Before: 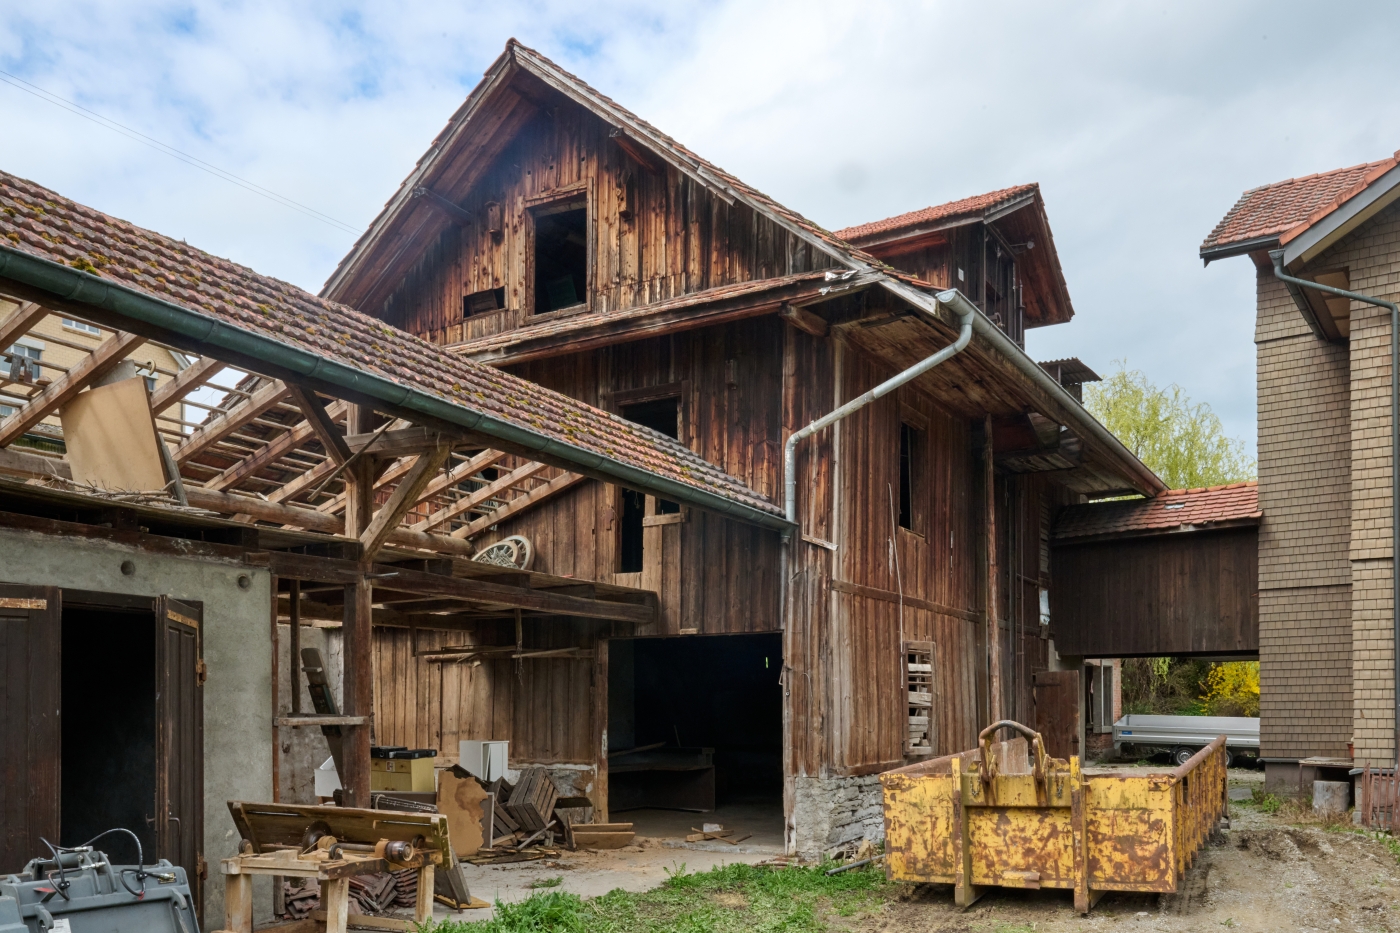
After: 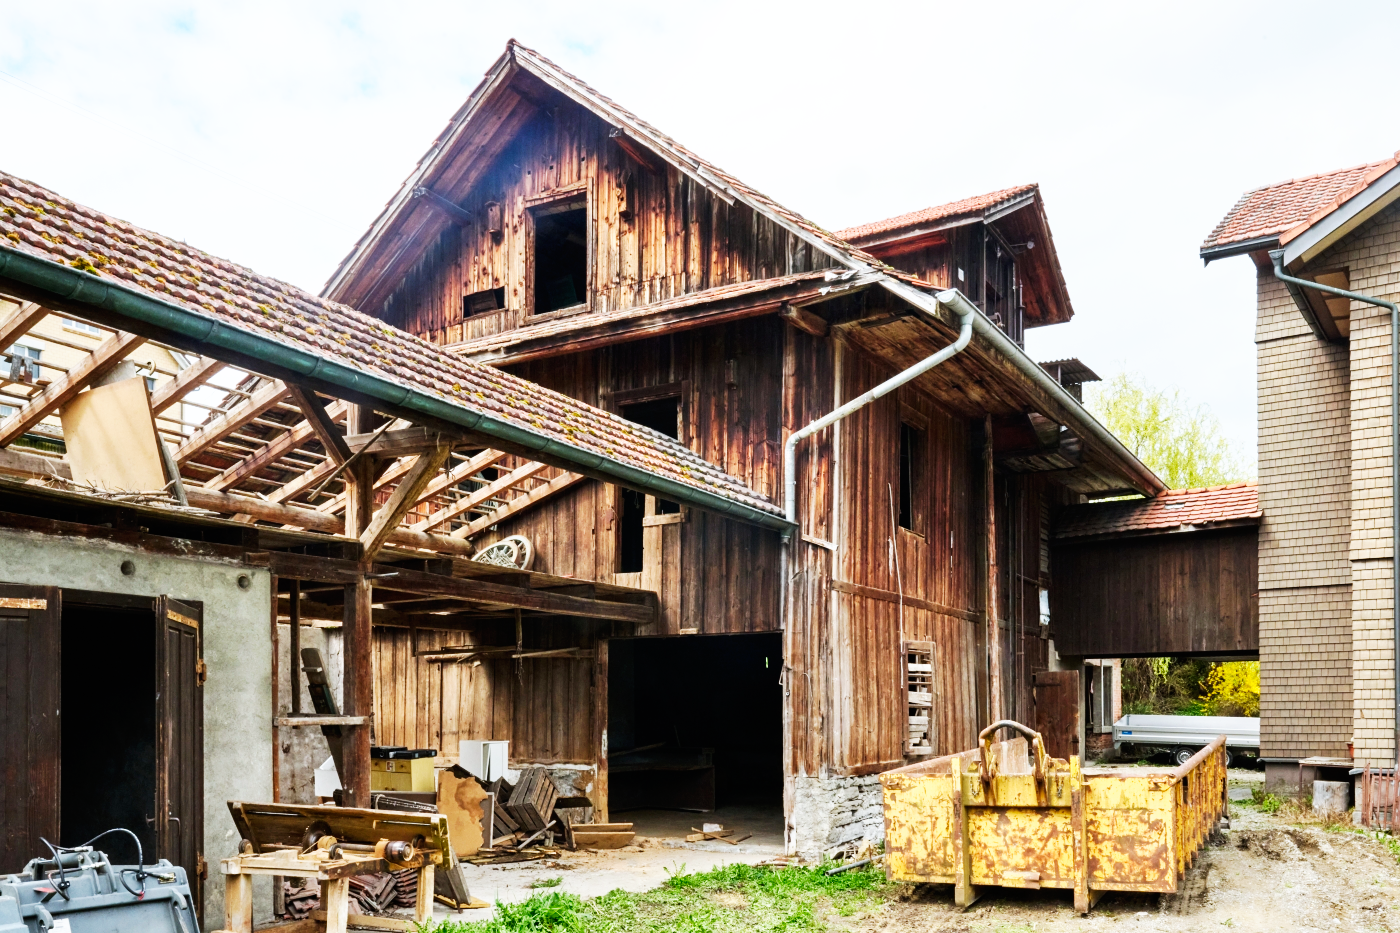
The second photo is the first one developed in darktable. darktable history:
base curve: curves: ch0 [(0, 0) (0.007, 0.004) (0.027, 0.03) (0.046, 0.07) (0.207, 0.54) (0.442, 0.872) (0.673, 0.972) (1, 1)], preserve colors none
white balance: red 0.98, blue 1.034
